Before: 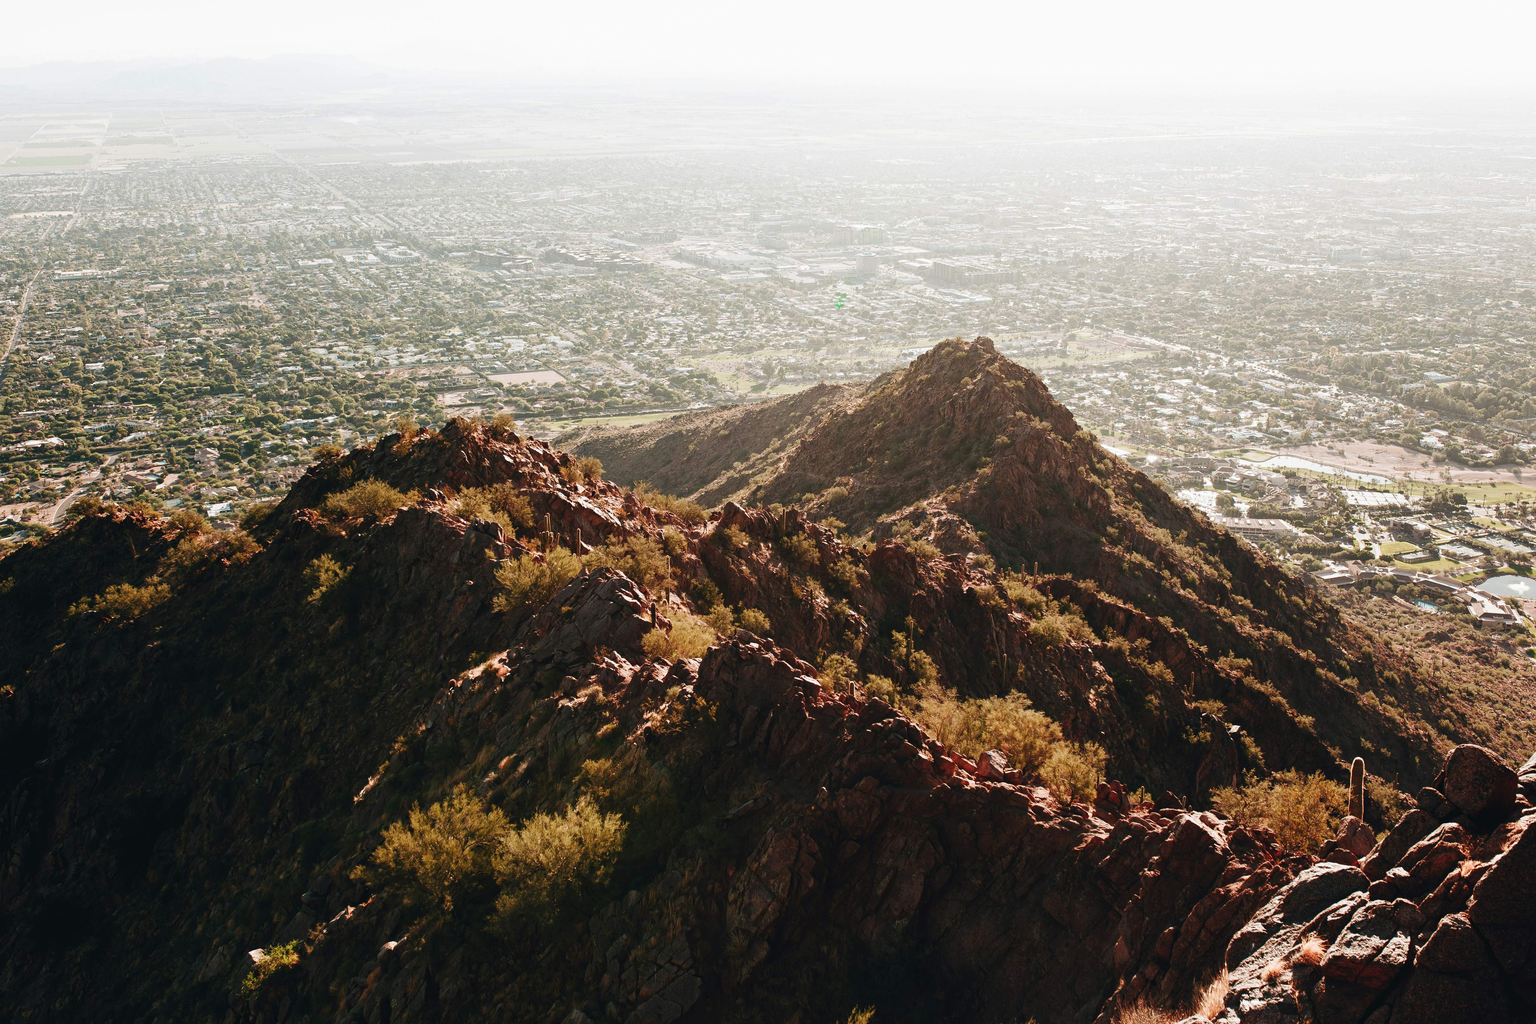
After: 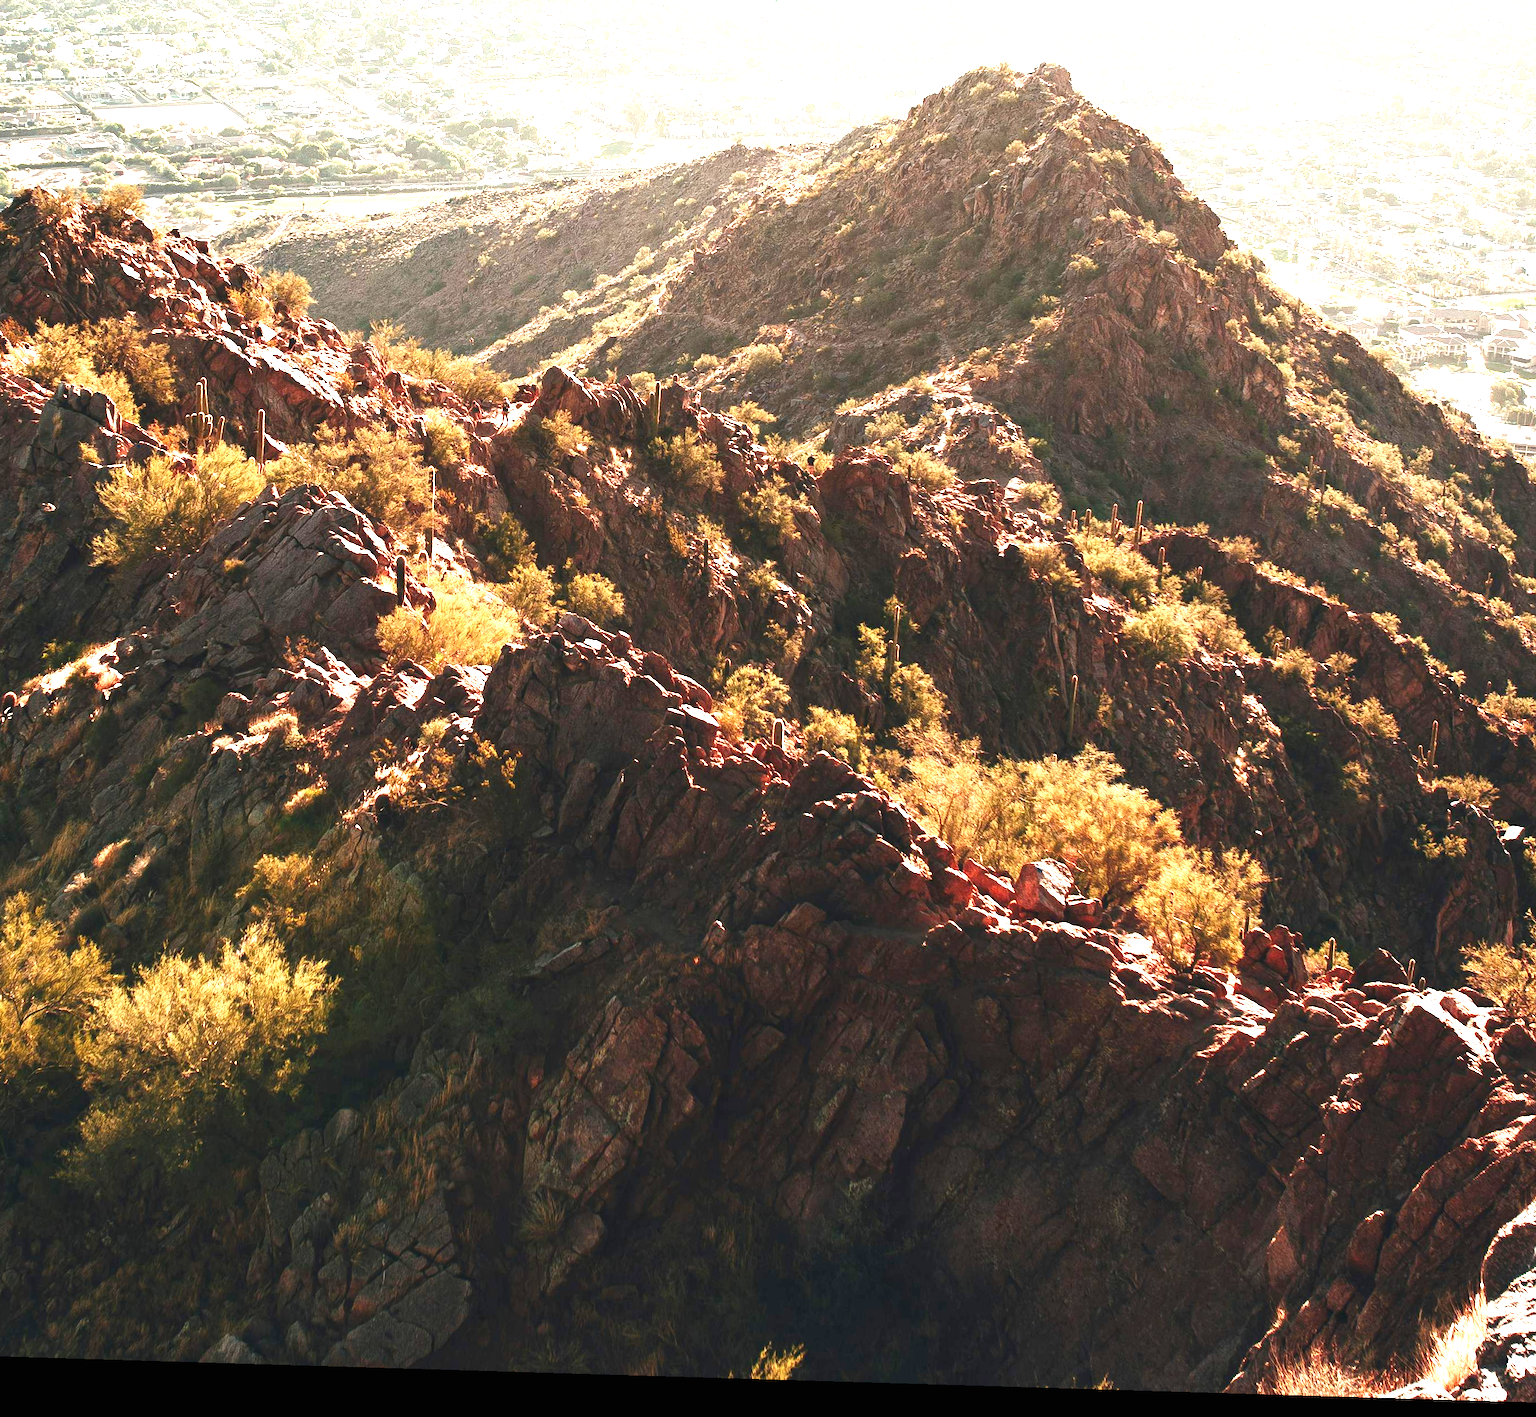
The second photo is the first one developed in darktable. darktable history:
tone equalizer: on, module defaults
rotate and perspective: rotation 1.72°, automatic cropping off
crop and rotate: left 29.237%, top 31.152%, right 19.807%
exposure: black level correction 0, exposure 1.5 EV, compensate highlight preservation false
